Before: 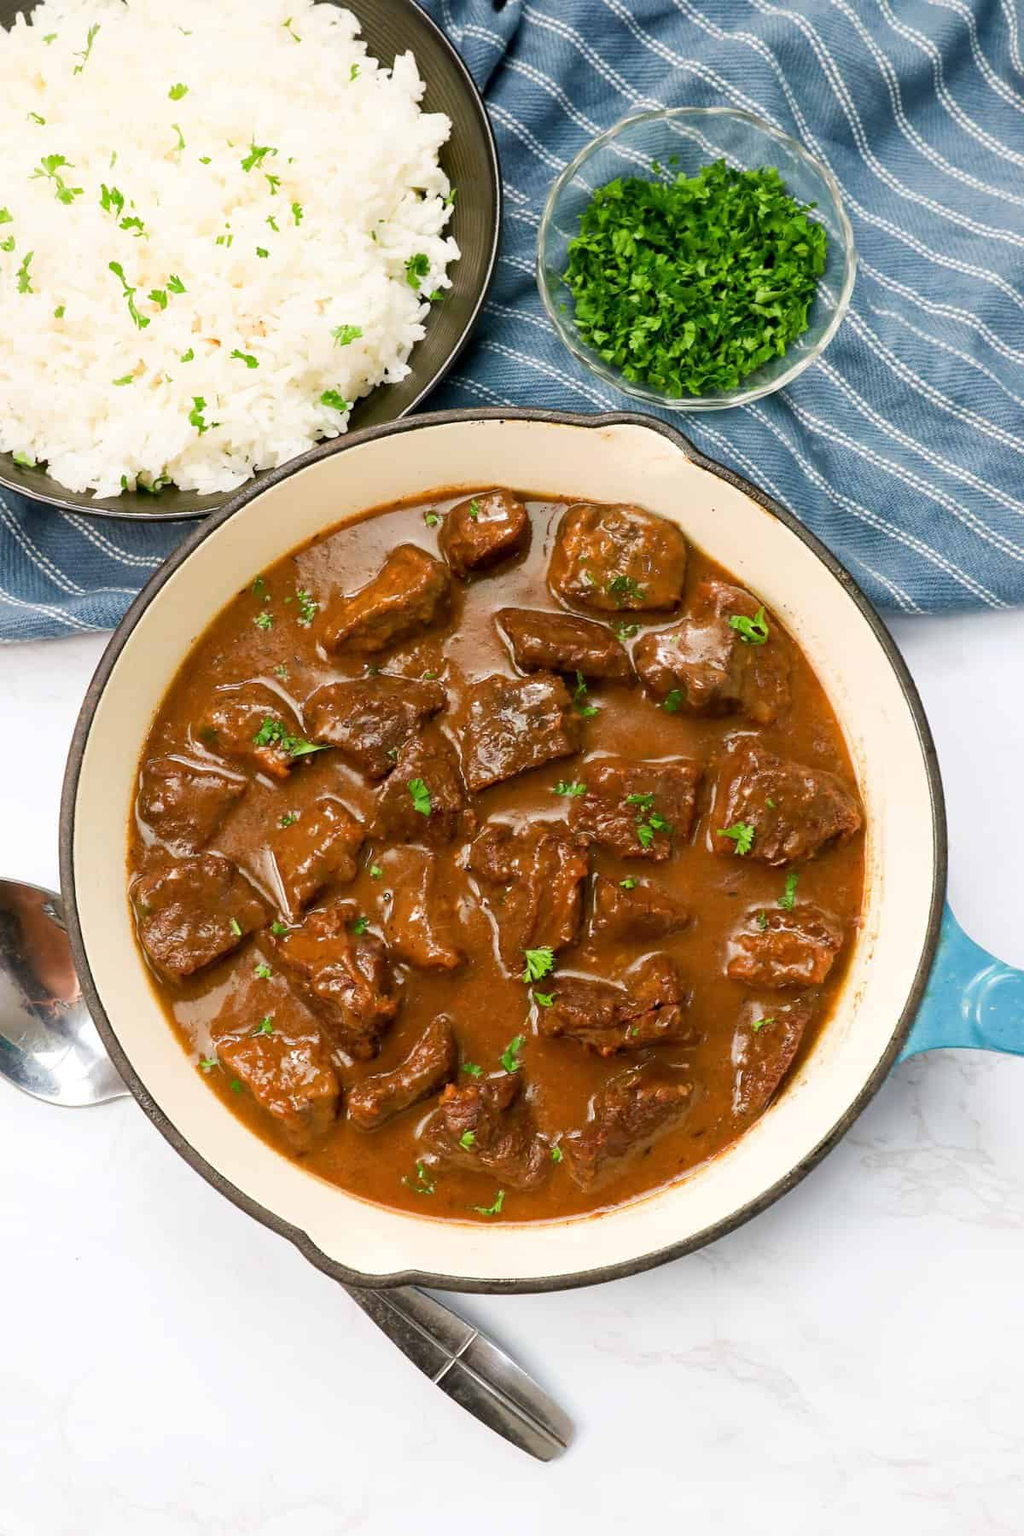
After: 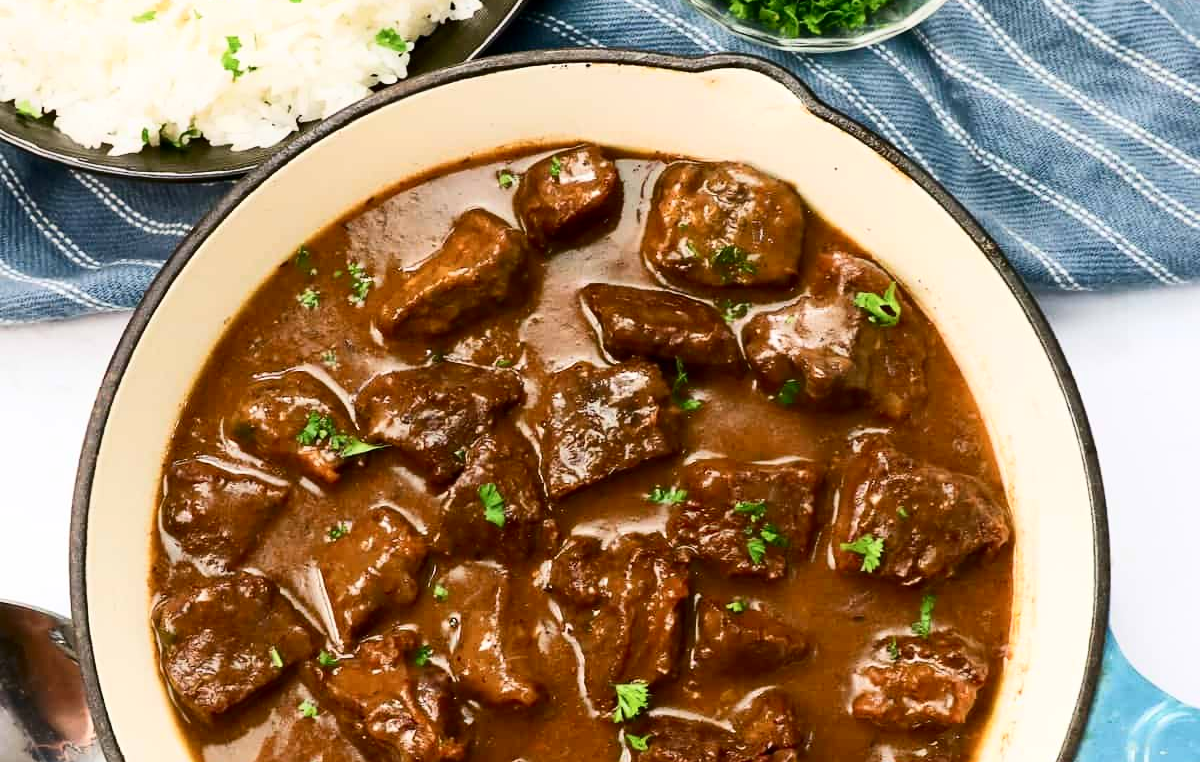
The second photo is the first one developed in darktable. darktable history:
crop and rotate: top 23.848%, bottom 33.801%
contrast brightness saturation: contrast 0.275
